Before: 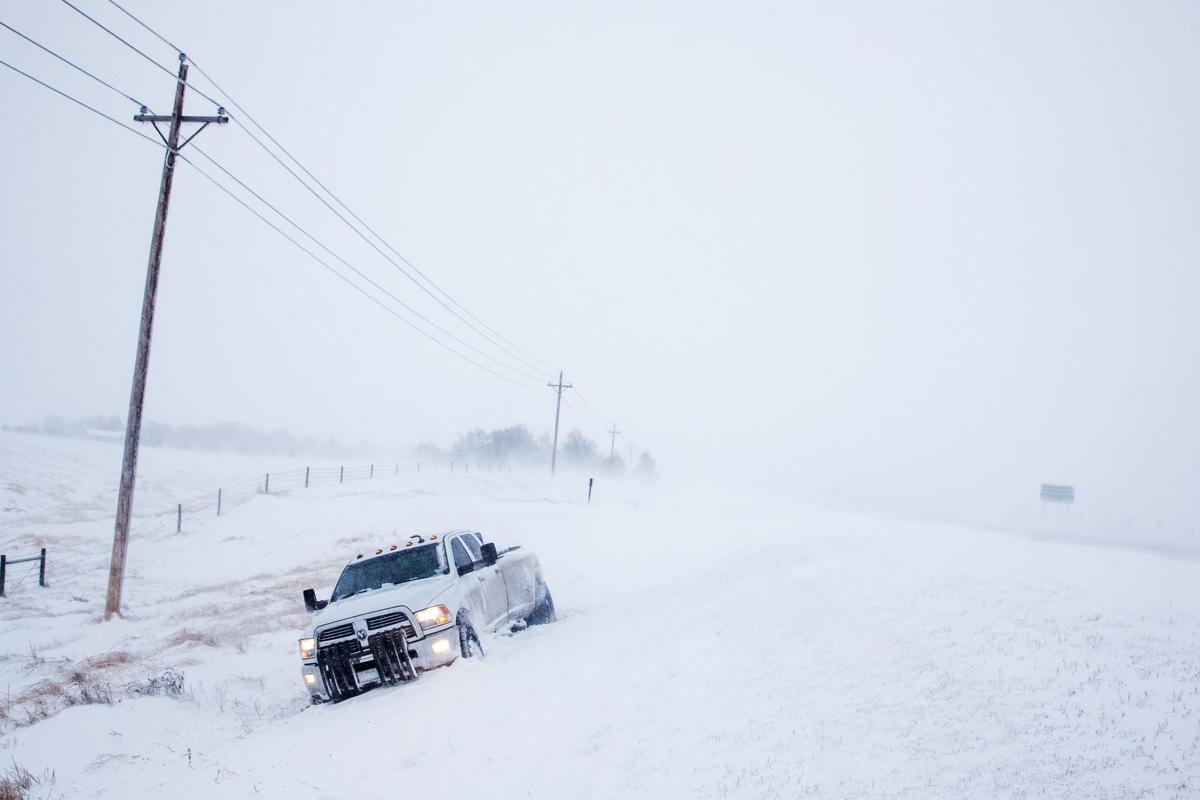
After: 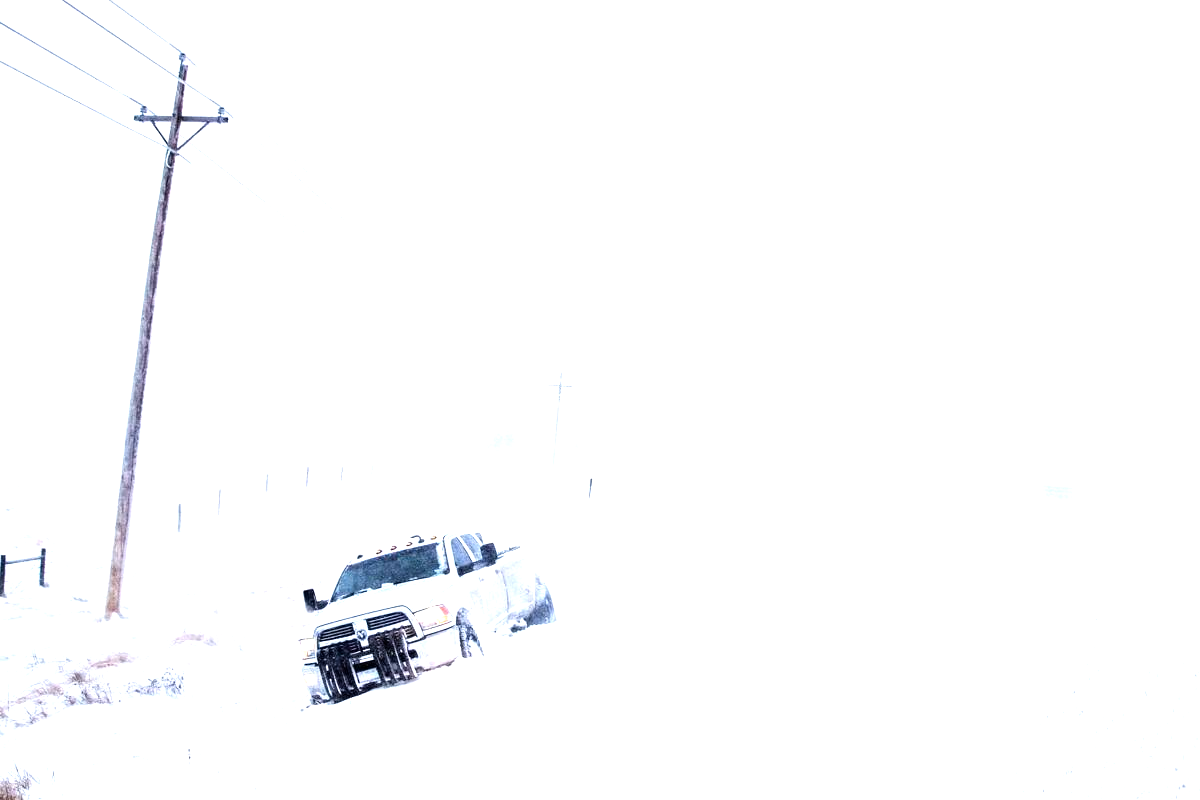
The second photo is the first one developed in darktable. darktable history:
exposure: black level correction 0.001, exposure 0.5 EV, compensate highlight preservation false
tone equalizer: -8 EV -0.778 EV, -7 EV -0.696 EV, -6 EV -0.572 EV, -5 EV -0.396 EV, -3 EV 0.402 EV, -2 EV 0.6 EV, -1 EV 0.688 EV, +0 EV 0.74 EV
